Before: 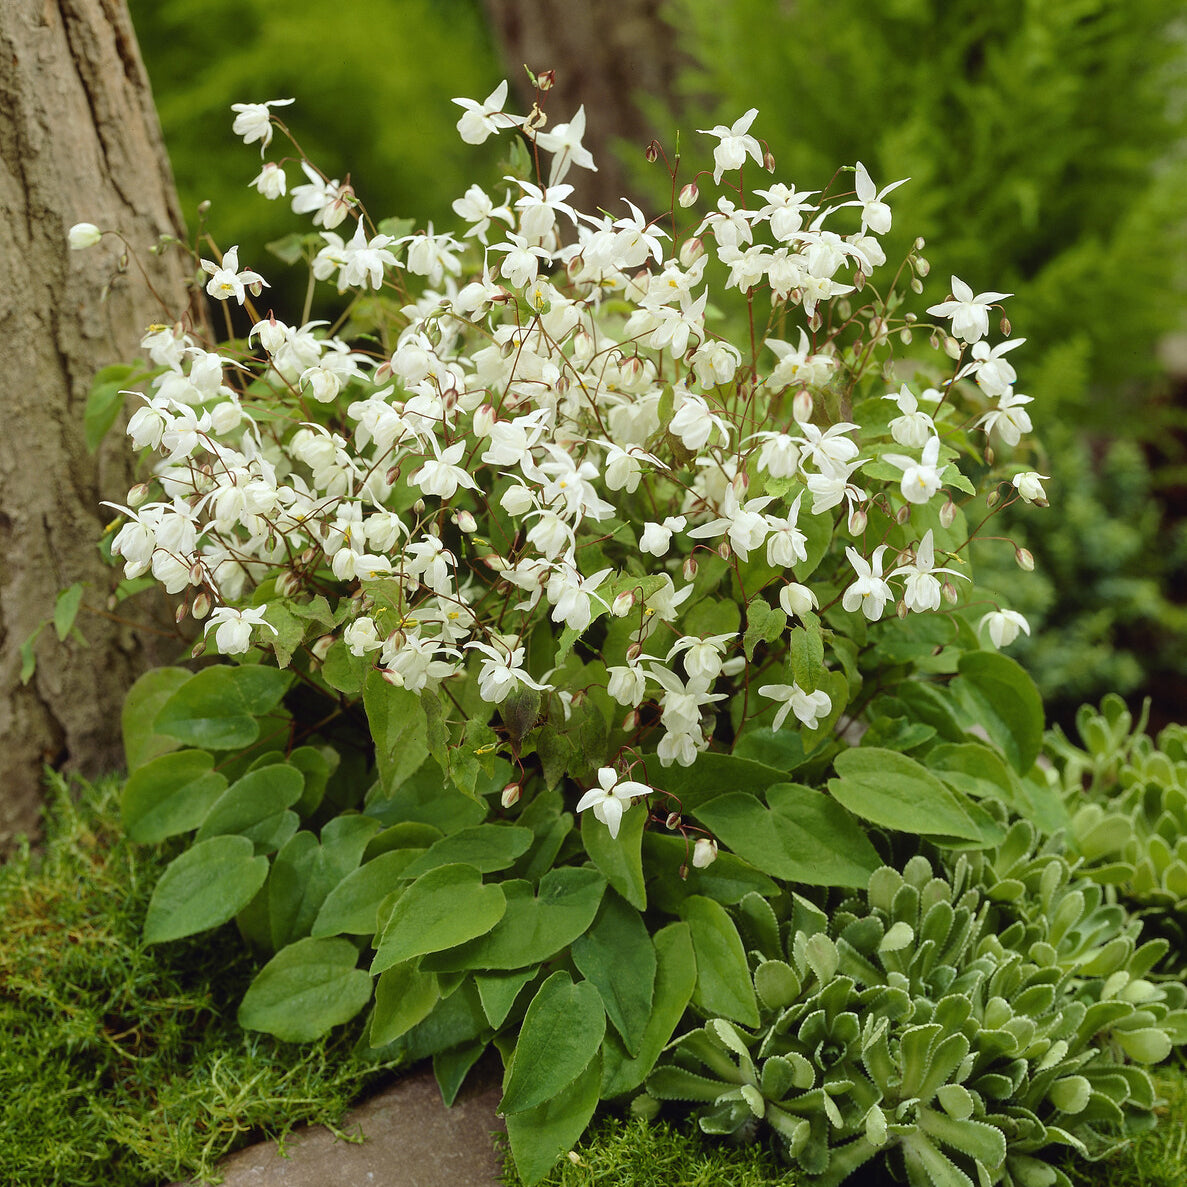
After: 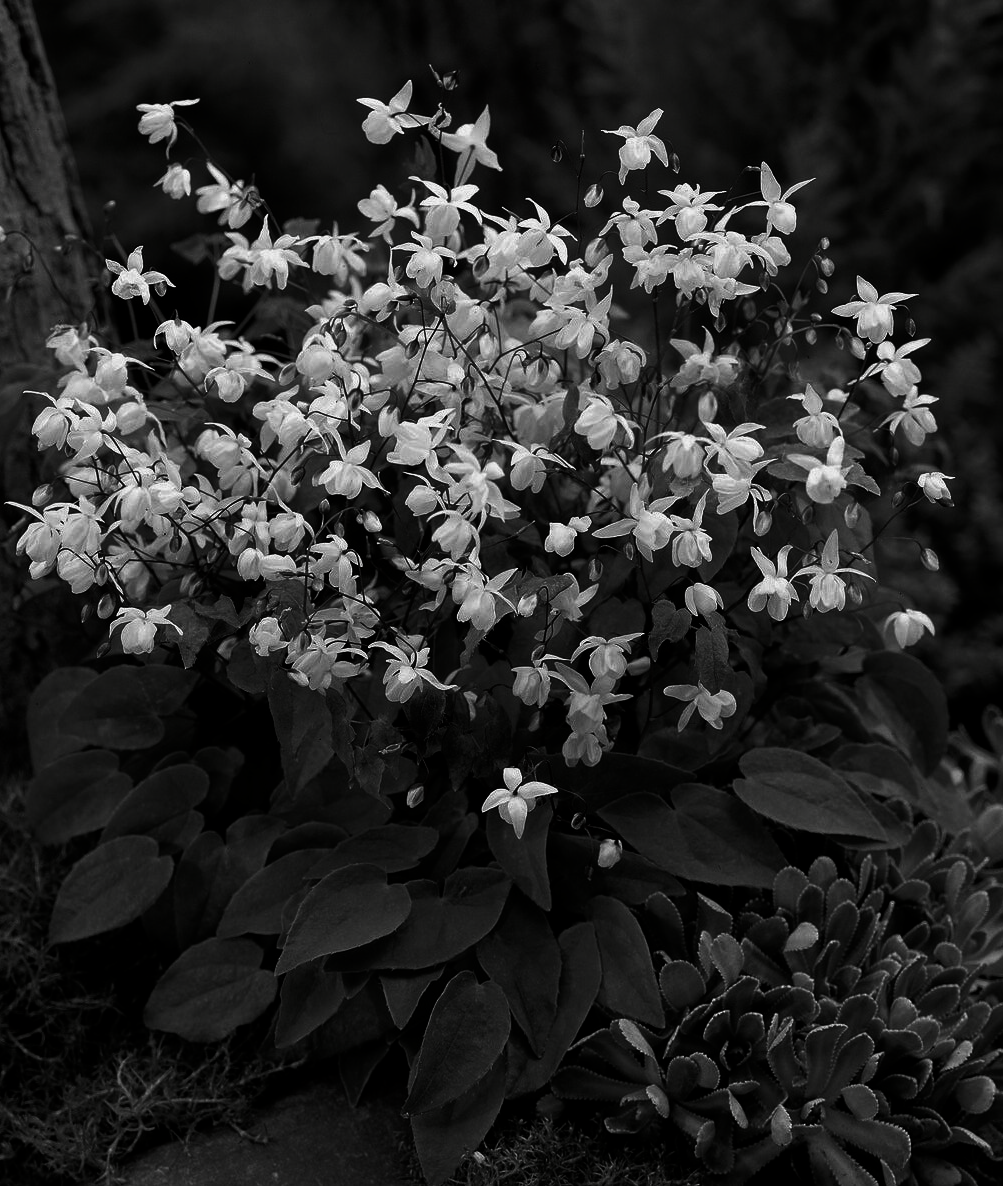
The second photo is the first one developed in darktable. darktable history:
crop: left 8.005%, right 7.477%
color zones: curves: ch0 [(0, 0.5) (0.125, 0.4) (0.25, 0.5) (0.375, 0.4) (0.5, 0.4) (0.625, 0.6) (0.75, 0.6) (0.875, 0.5)]; ch1 [(0, 0.4) (0.125, 0.5) (0.25, 0.4) (0.375, 0.4) (0.5, 0.4) (0.625, 0.4) (0.75, 0.5) (0.875, 0.4)]; ch2 [(0, 0.6) (0.125, 0.5) (0.25, 0.5) (0.375, 0.6) (0.5, 0.6) (0.625, 0.5) (0.75, 0.5) (0.875, 0.5)]
contrast brightness saturation: contrast 0.017, brightness -0.998, saturation -0.989
exposure: exposure -0.044 EV, compensate exposure bias true, compensate highlight preservation false
